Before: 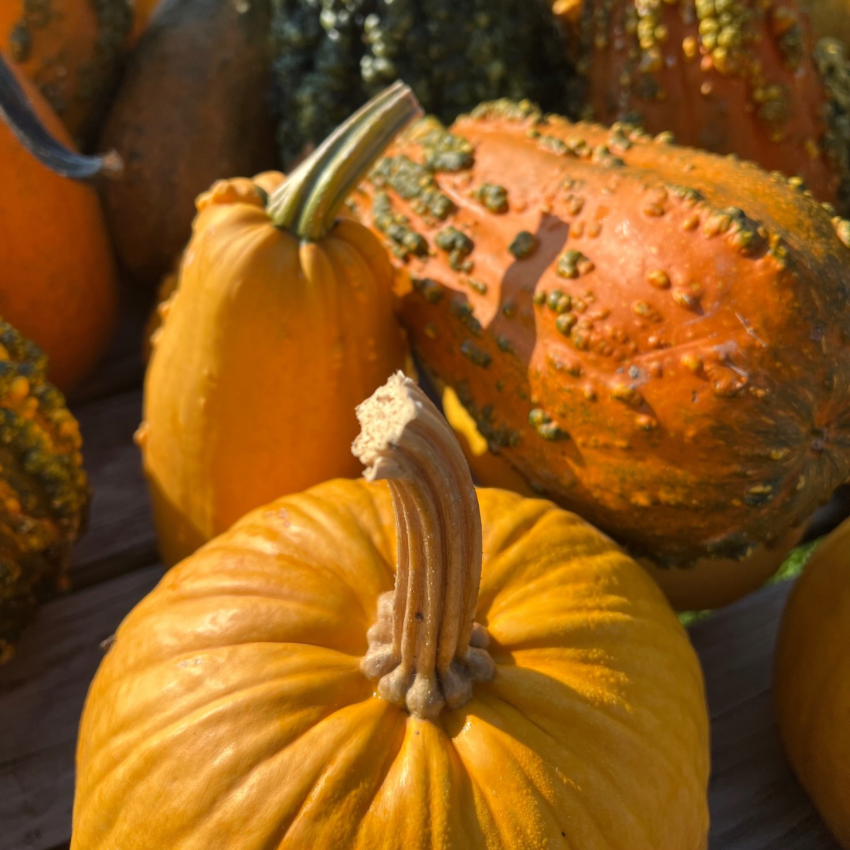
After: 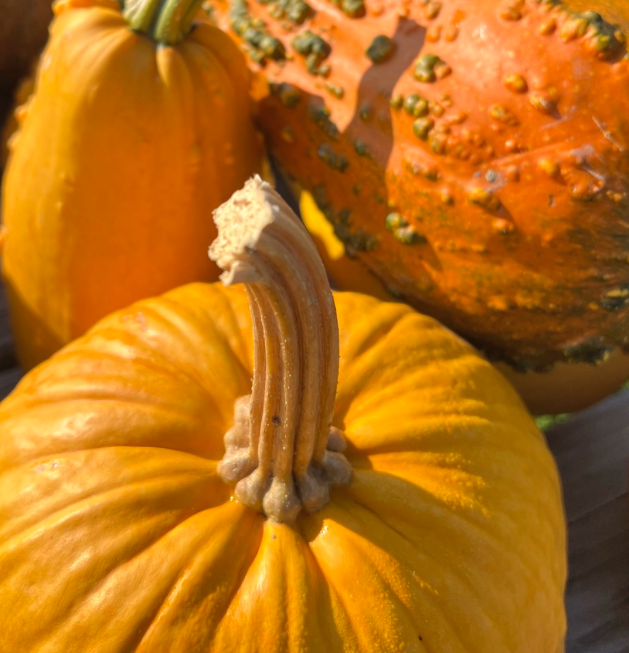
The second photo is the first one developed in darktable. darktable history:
crop: left 16.876%, top 23.061%, right 9.08%
shadows and highlights: shadows 58.42, soften with gaussian
contrast brightness saturation: contrast 0.031, brightness 0.055, saturation 0.123
